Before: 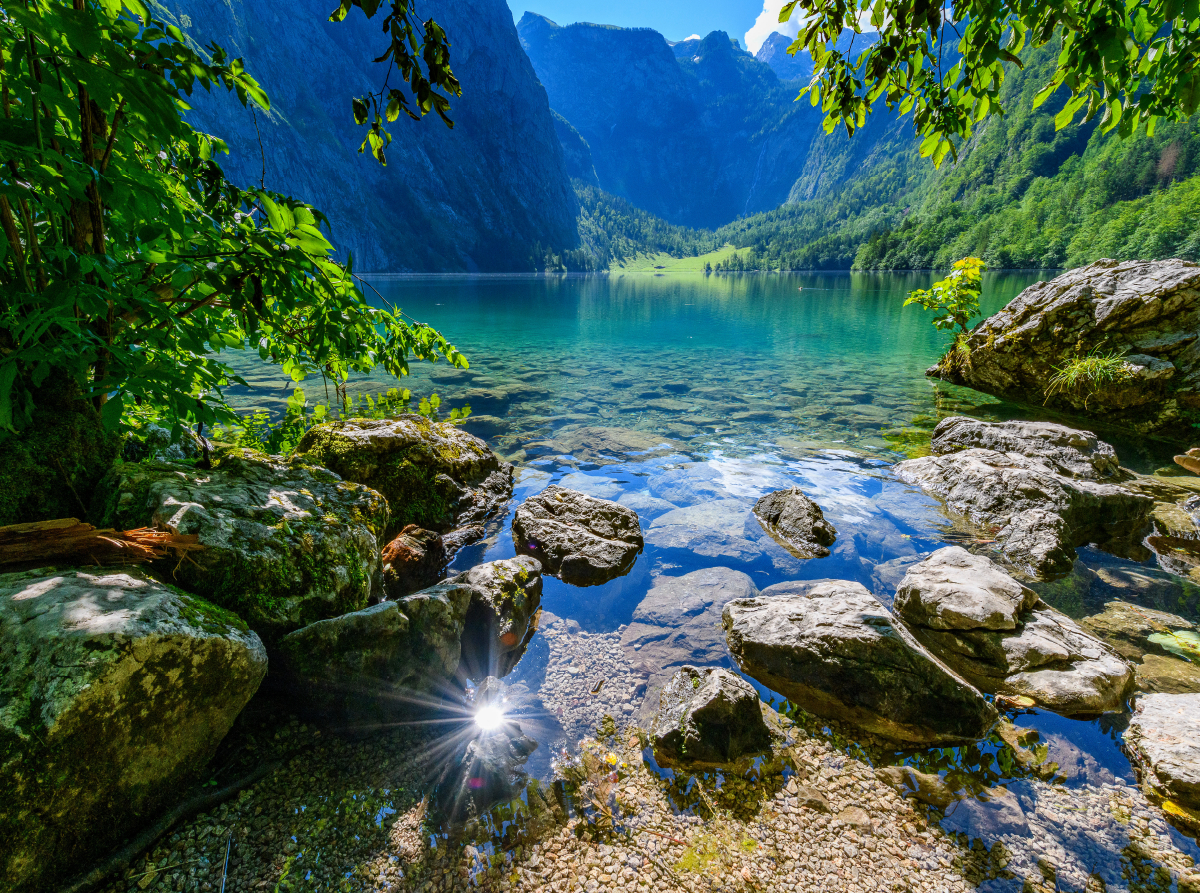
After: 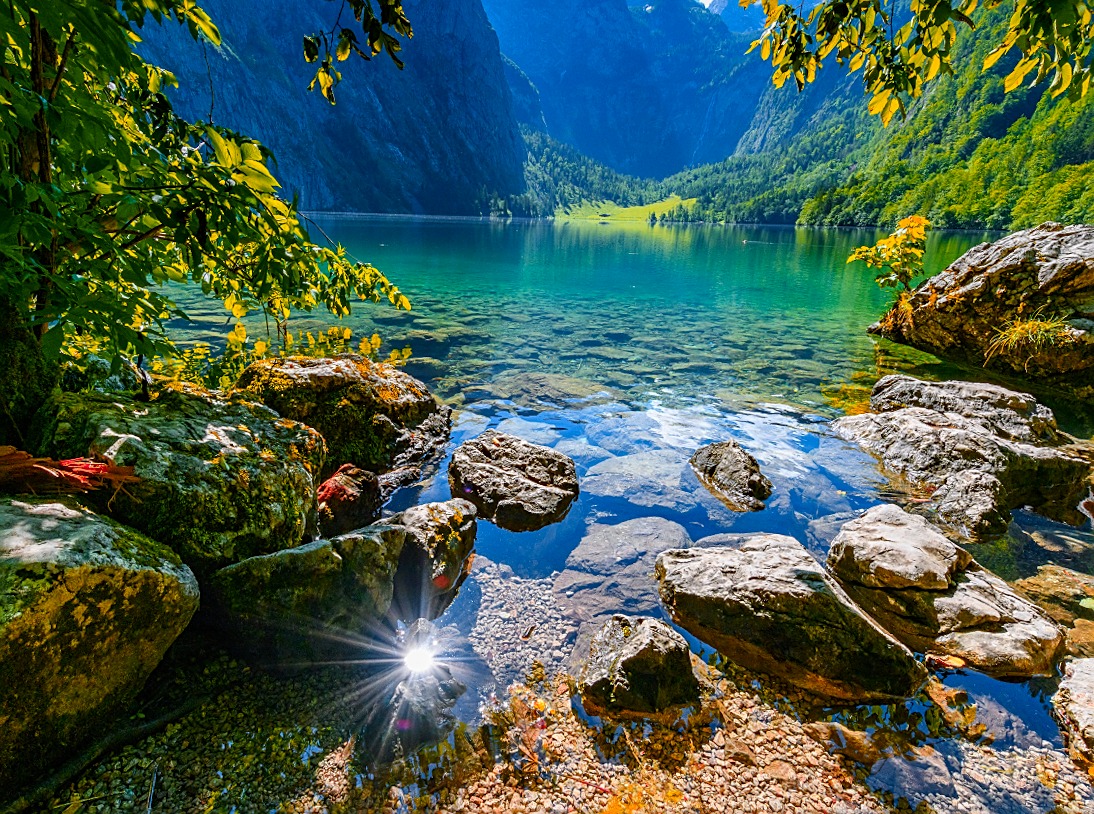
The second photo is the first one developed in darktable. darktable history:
sharpen: on, module defaults
color zones: curves: ch1 [(0.24, 0.629) (0.75, 0.5)]; ch2 [(0.255, 0.454) (0.745, 0.491)], mix 102.12%
crop and rotate: angle -1.96°, left 3.097%, top 4.154%, right 1.586%, bottom 0.529%
